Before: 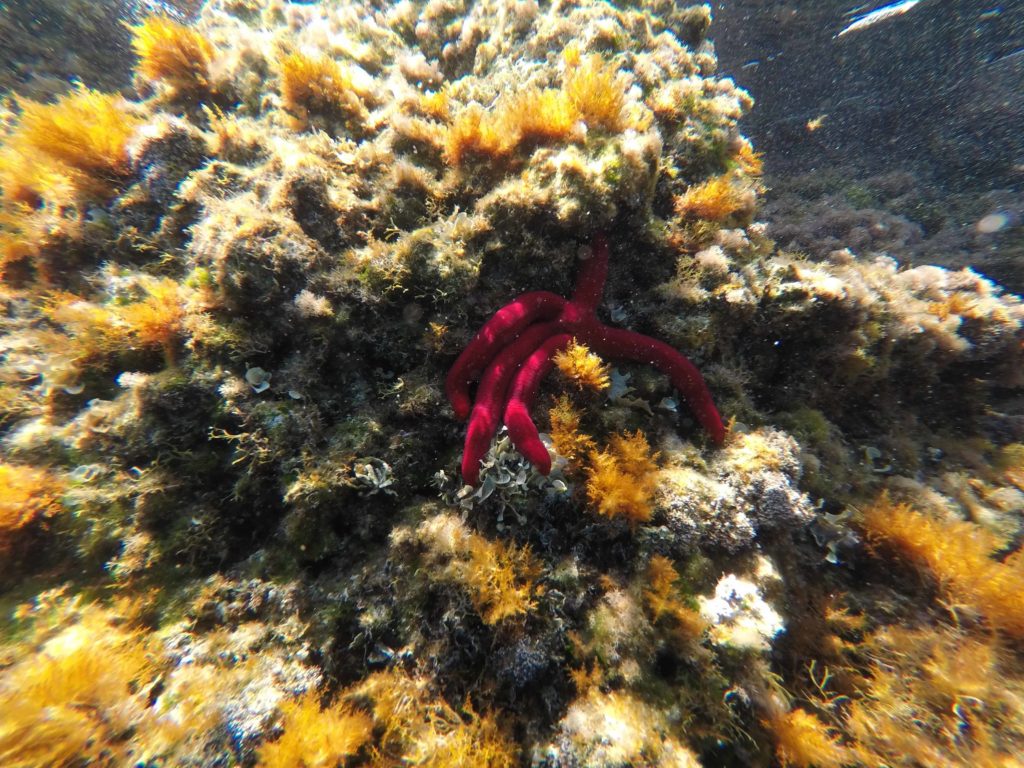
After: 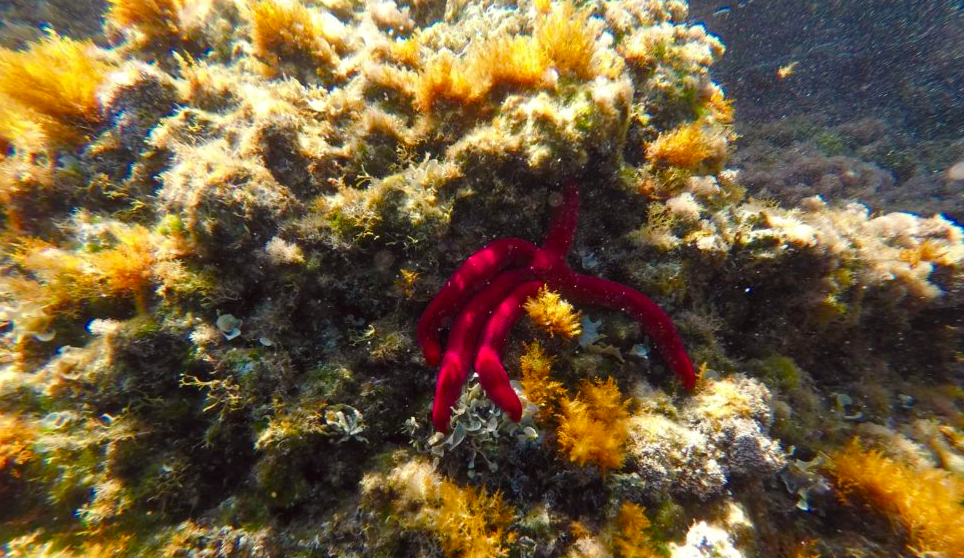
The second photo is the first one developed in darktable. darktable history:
color balance rgb: perceptual saturation grading › global saturation 20%, perceptual saturation grading › highlights -25.299%, perceptual saturation grading › shadows 49.672%, perceptual brilliance grading › global brilliance 2.745%, perceptual brilliance grading › highlights -2.664%, perceptual brilliance grading › shadows 3.835%, global vibrance 10.741%
color correction: highlights a* -0.935, highlights b* 4.51, shadows a* 3.61
crop: left 2.836%, top 6.987%, right 2.979%, bottom 20.305%
